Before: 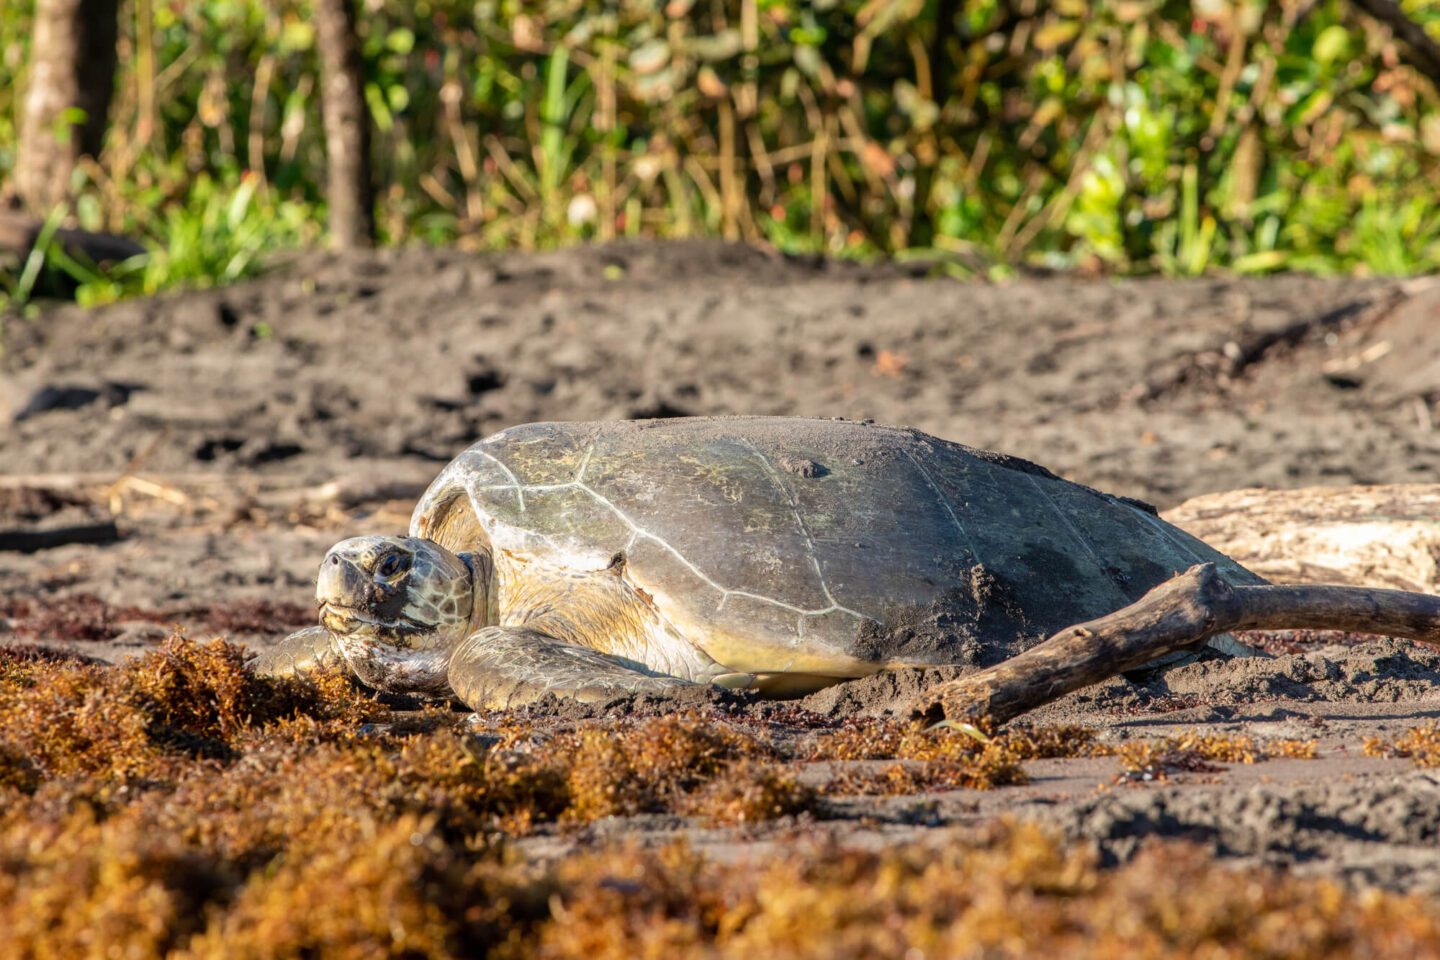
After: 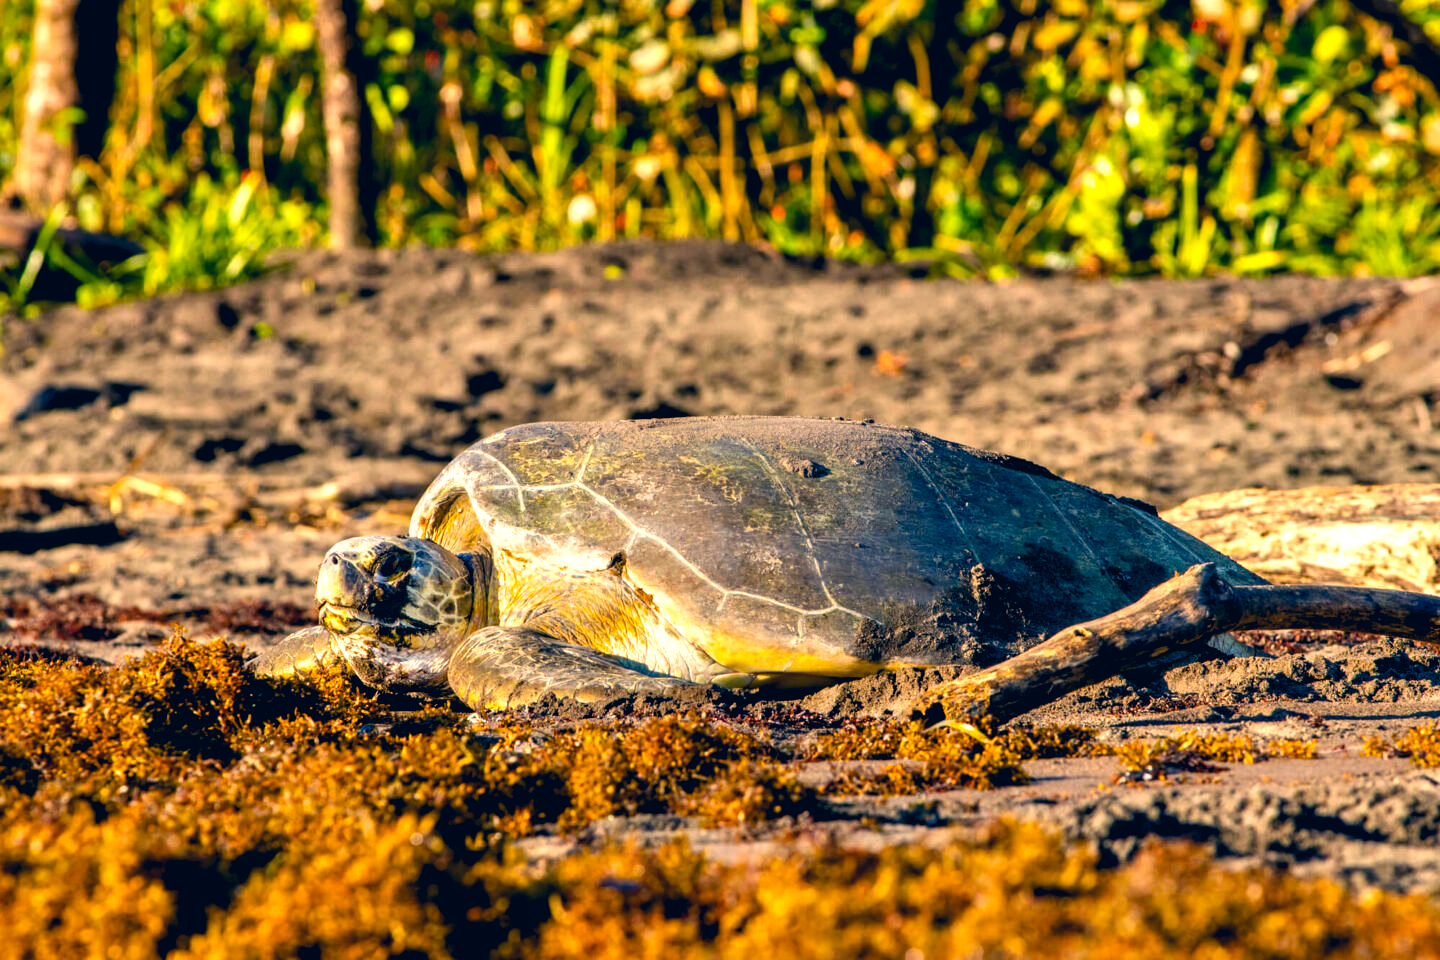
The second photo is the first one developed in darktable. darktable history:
contrast equalizer: octaves 7, y [[0.6 ×6], [0.55 ×6], [0 ×6], [0 ×6], [0 ×6]]
color balance rgb: power › chroma 0.685%, power › hue 60°, highlights gain › chroma 1.048%, highlights gain › hue 60.08°, perceptual saturation grading › global saturation 36.027%, perceptual saturation grading › shadows 35.056%
color correction: highlights a* 10.3, highlights b* 14.83, shadows a* -10.23, shadows b* -15.12
